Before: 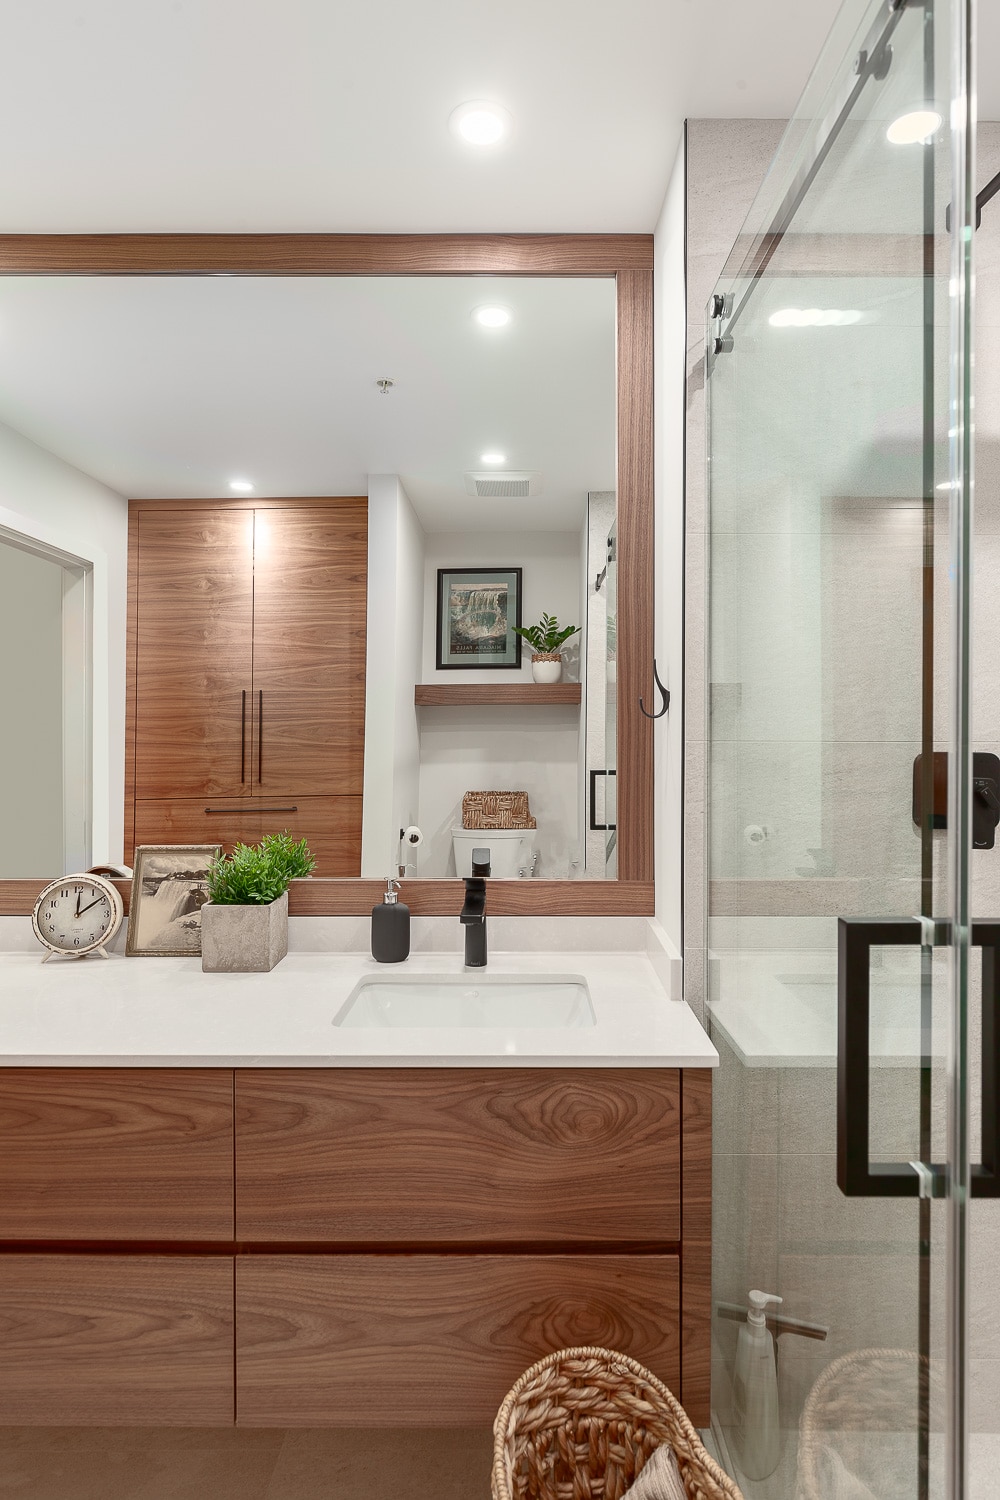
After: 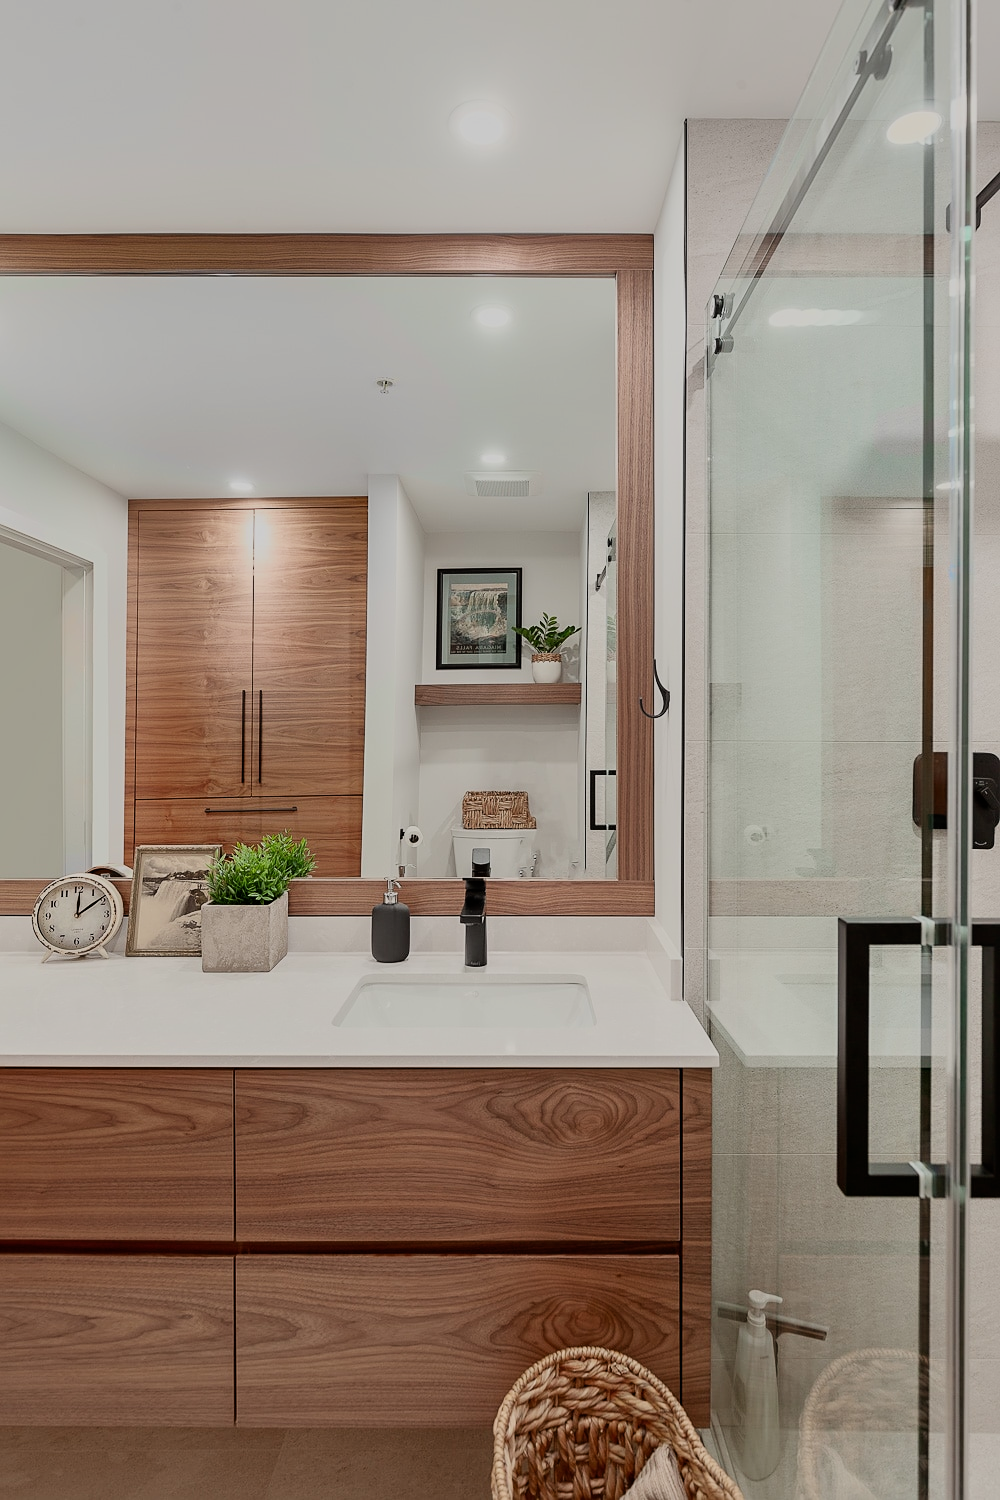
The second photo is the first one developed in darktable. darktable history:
shadows and highlights: shadows 20.91, highlights -35.45, soften with gaussian
filmic rgb: black relative exposure -7.15 EV, white relative exposure 5.36 EV, hardness 3.02, color science v6 (2022)
sharpen: amount 0.2
